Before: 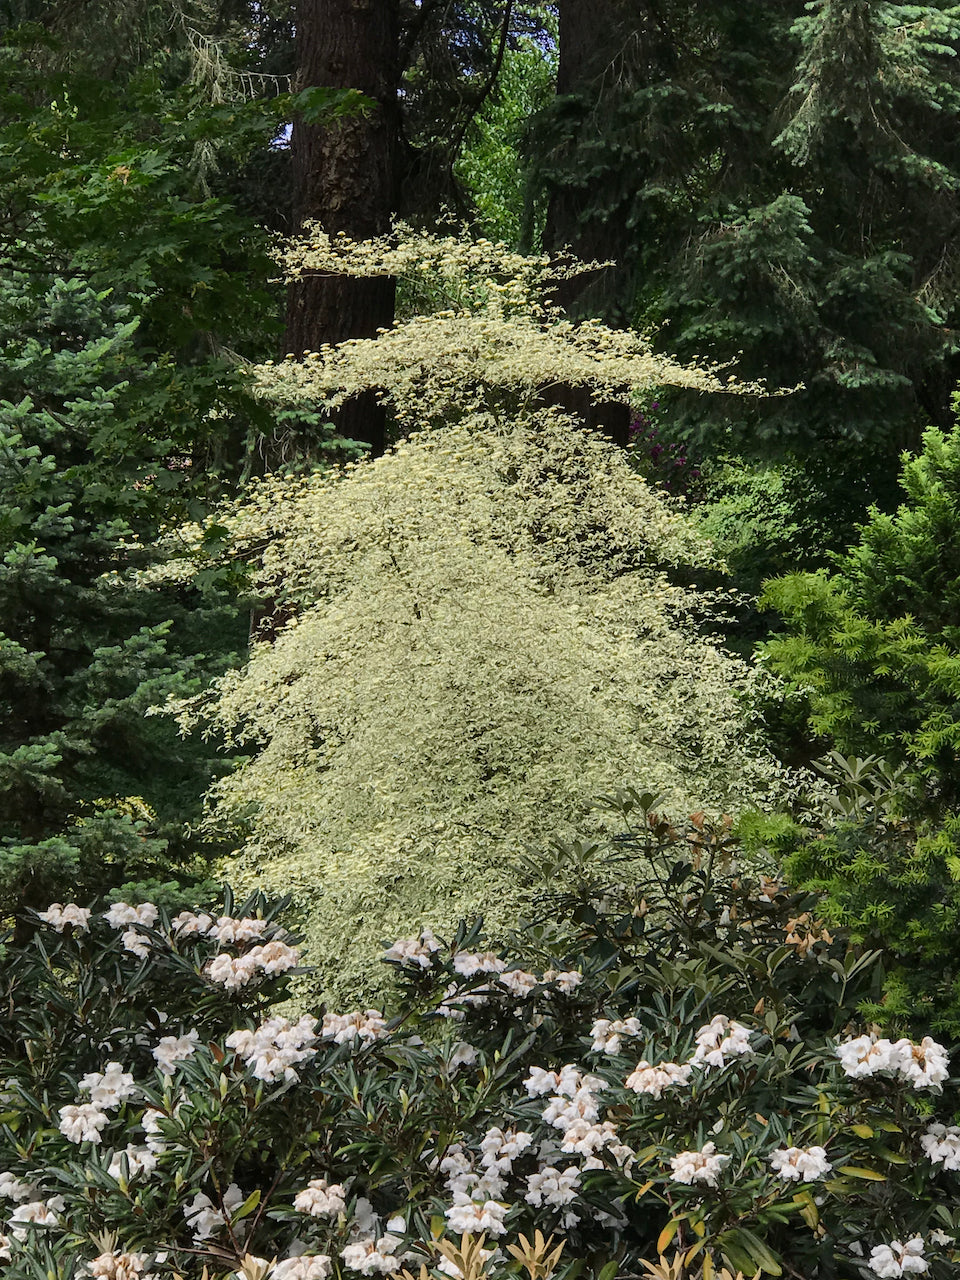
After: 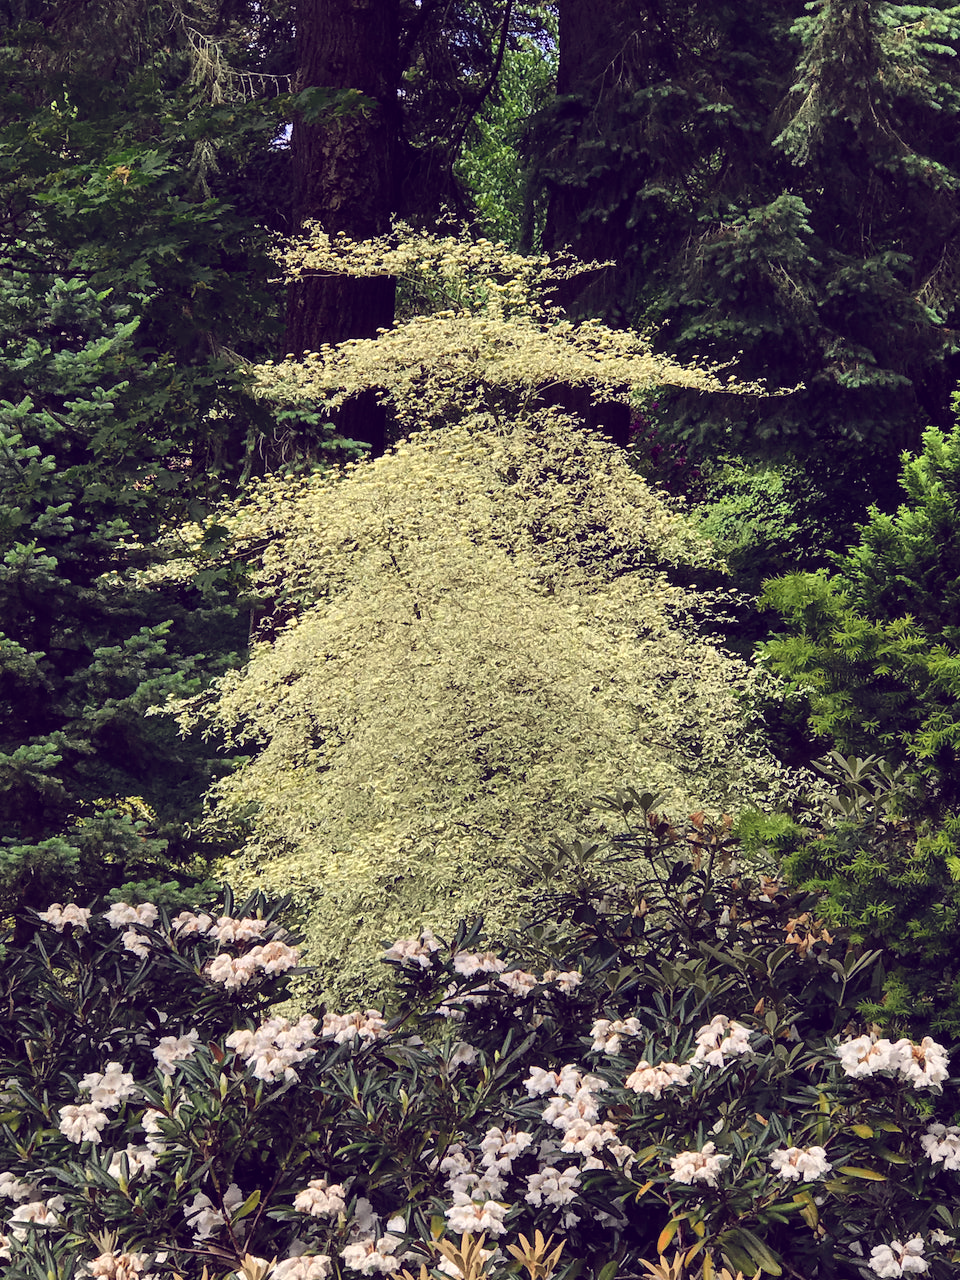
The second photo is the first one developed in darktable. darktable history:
tone equalizer: -8 EV -0.002 EV, -7 EV 0.005 EV, -6 EV -0.009 EV, -5 EV 0.011 EV, -4 EV -0.012 EV, -3 EV 0.007 EV, -2 EV -0.062 EV, -1 EV -0.293 EV, +0 EV -0.582 EV, smoothing diameter 2%, edges refinement/feathering 20, mask exposure compensation -1.57 EV, filter diffusion 5
color balance: lift [1.001, 0.997, 0.99, 1.01], gamma [1.007, 1, 0.975, 1.025], gain [1, 1.065, 1.052, 0.935], contrast 13.25%
